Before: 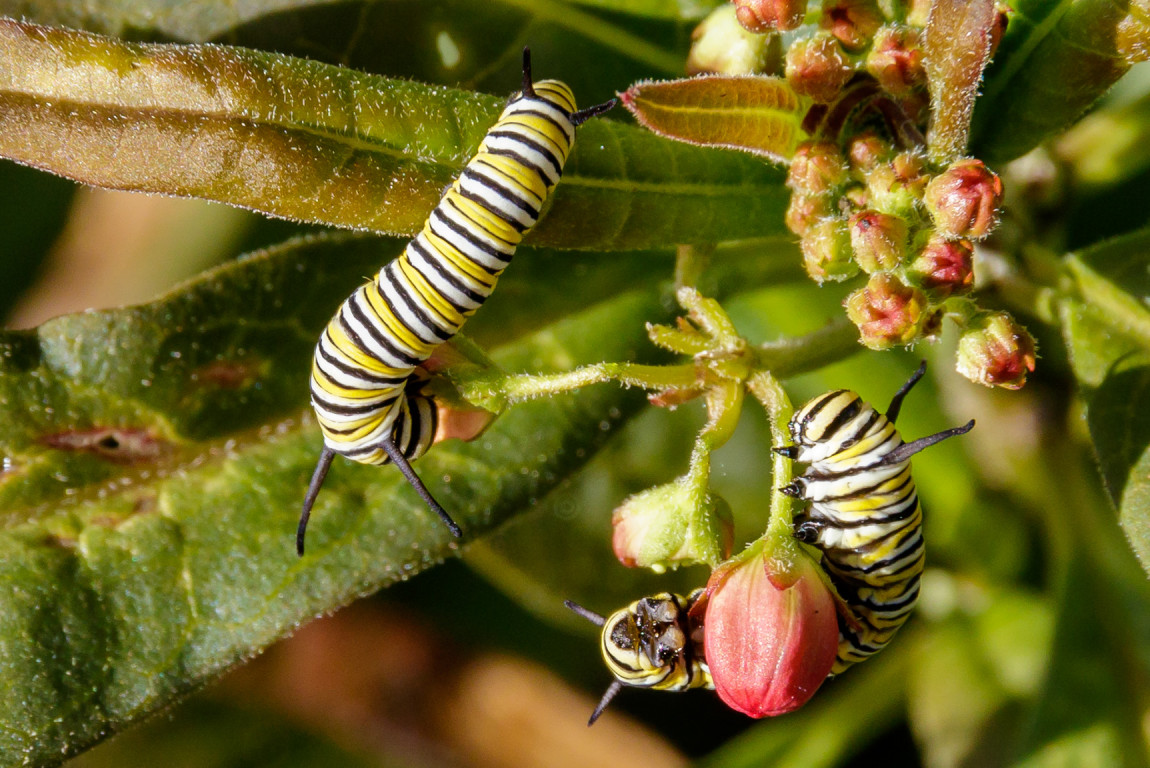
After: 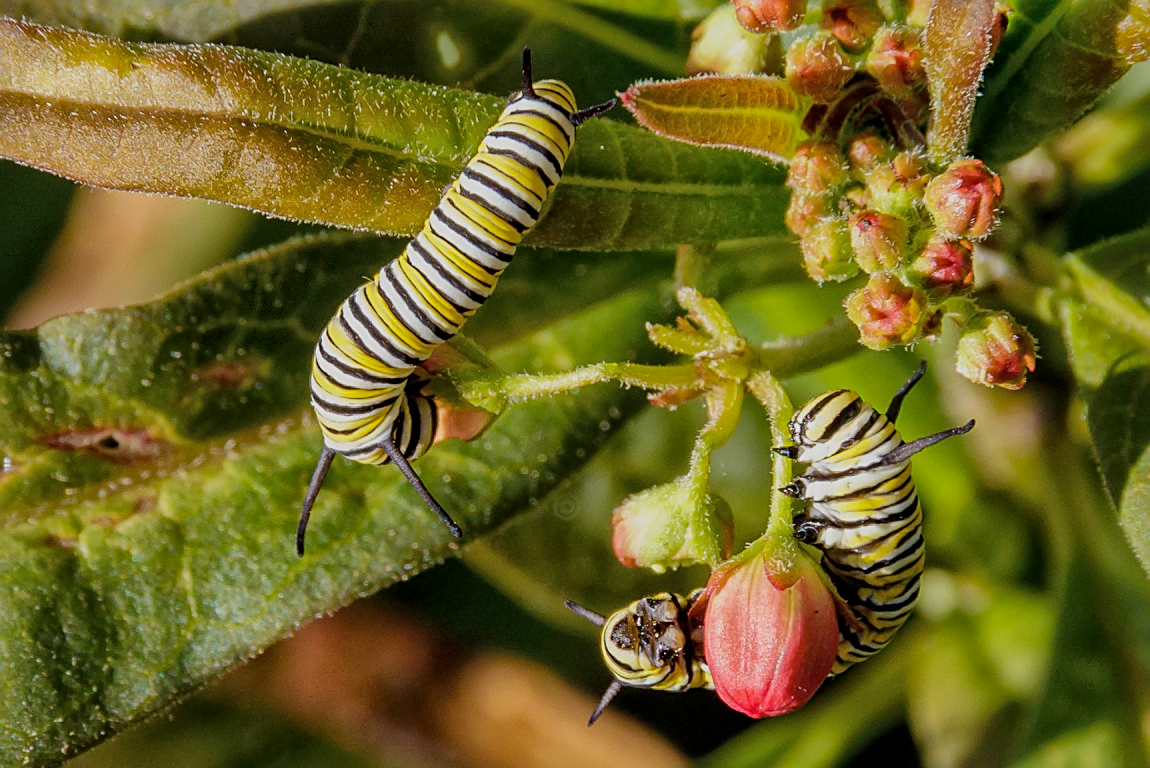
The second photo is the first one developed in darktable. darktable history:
global tonemap: drago (1, 100), detail 1
sharpen: on, module defaults
tone equalizer: on, module defaults
